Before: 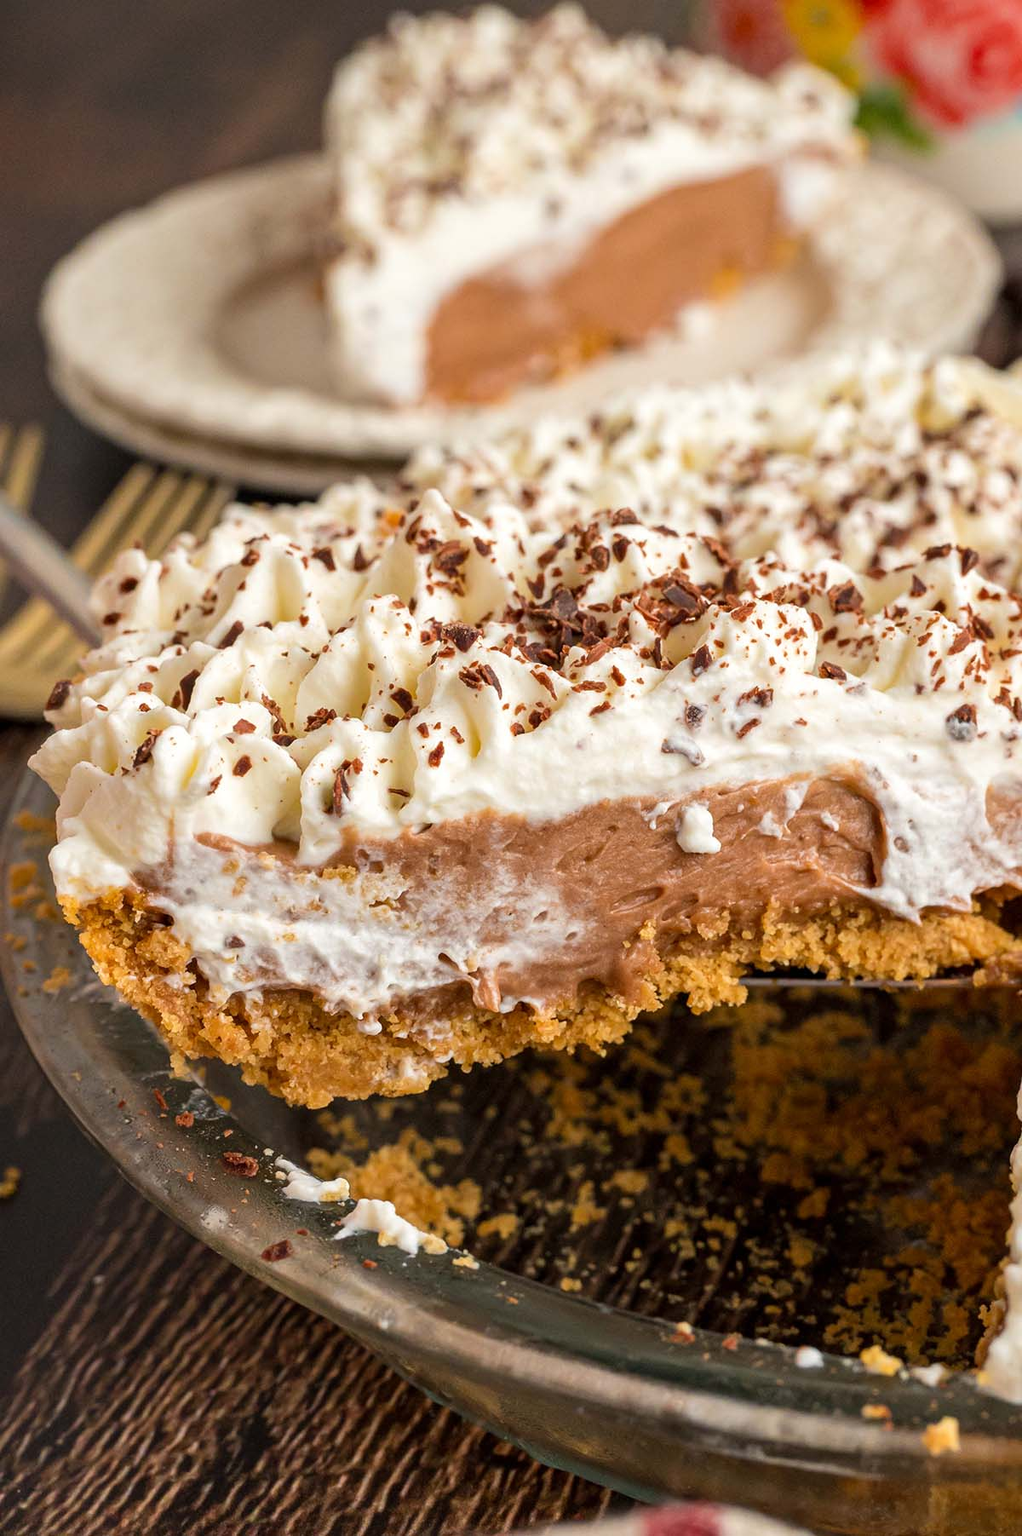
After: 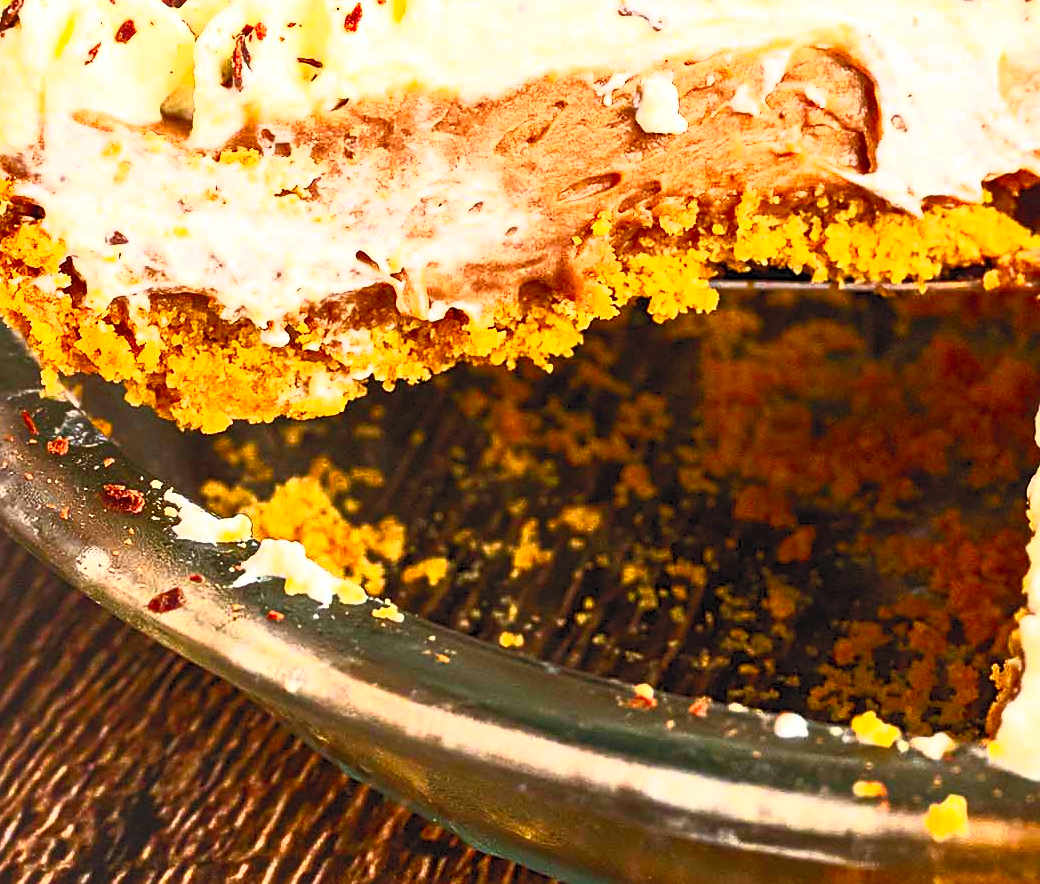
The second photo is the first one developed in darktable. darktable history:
sharpen: on, module defaults
crop and rotate: left 13.312%, top 48.159%, bottom 2.809%
contrast brightness saturation: contrast 0.99, brightness 0.995, saturation 0.983
